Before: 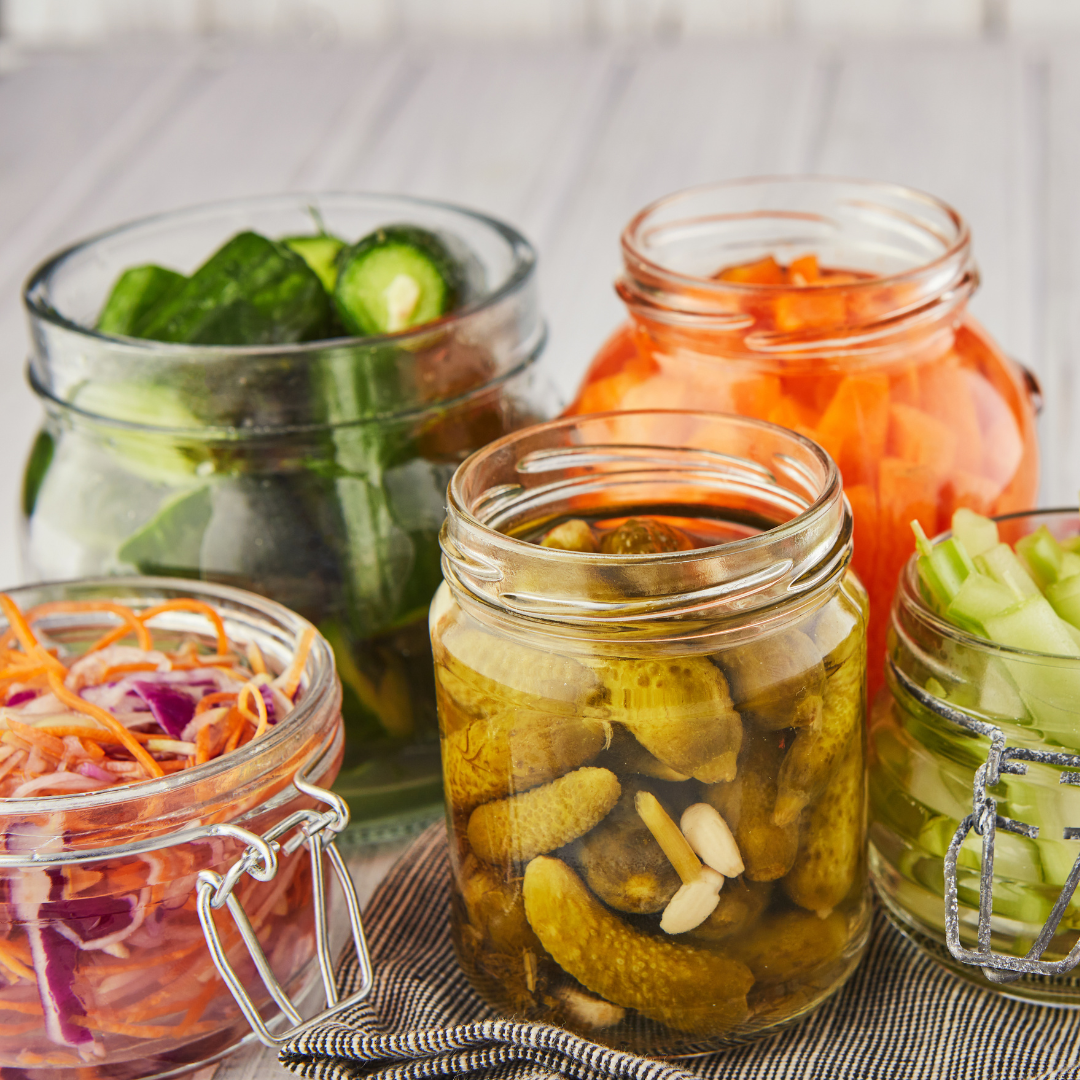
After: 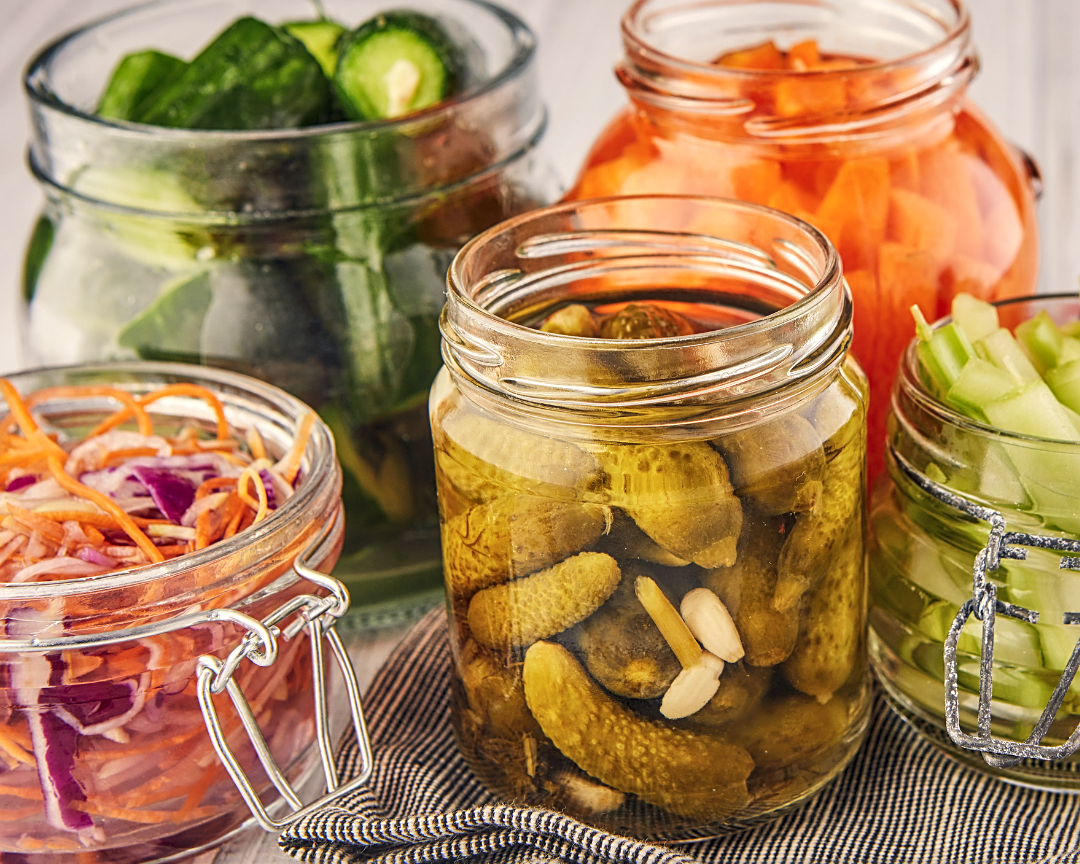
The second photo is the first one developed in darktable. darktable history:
crop and rotate: top 19.998%
sharpen: on, module defaults
bloom: size 15%, threshold 97%, strength 7%
local contrast: detail 130%
color balance rgb: shadows lift › hue 87.51°, highlights gain › chroma 1.62%, highlights gain › hue 55.1°, global offset › chroma 0.06%, global offset › hue 253.66°, linear chroma grading › global chroma 0.5%
